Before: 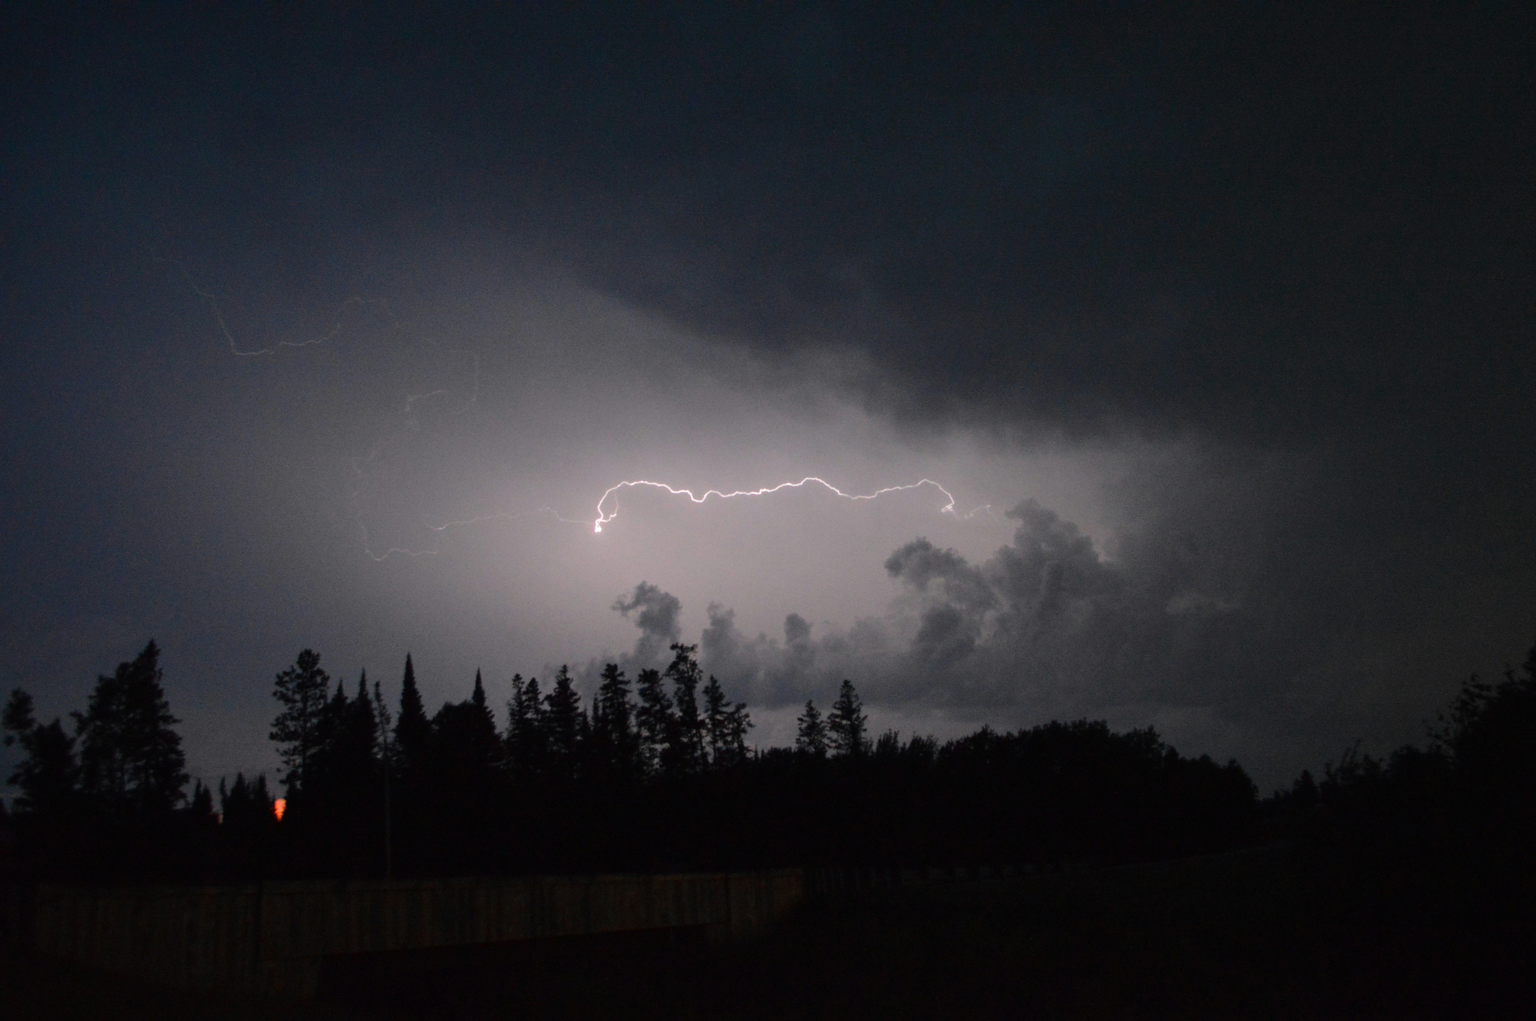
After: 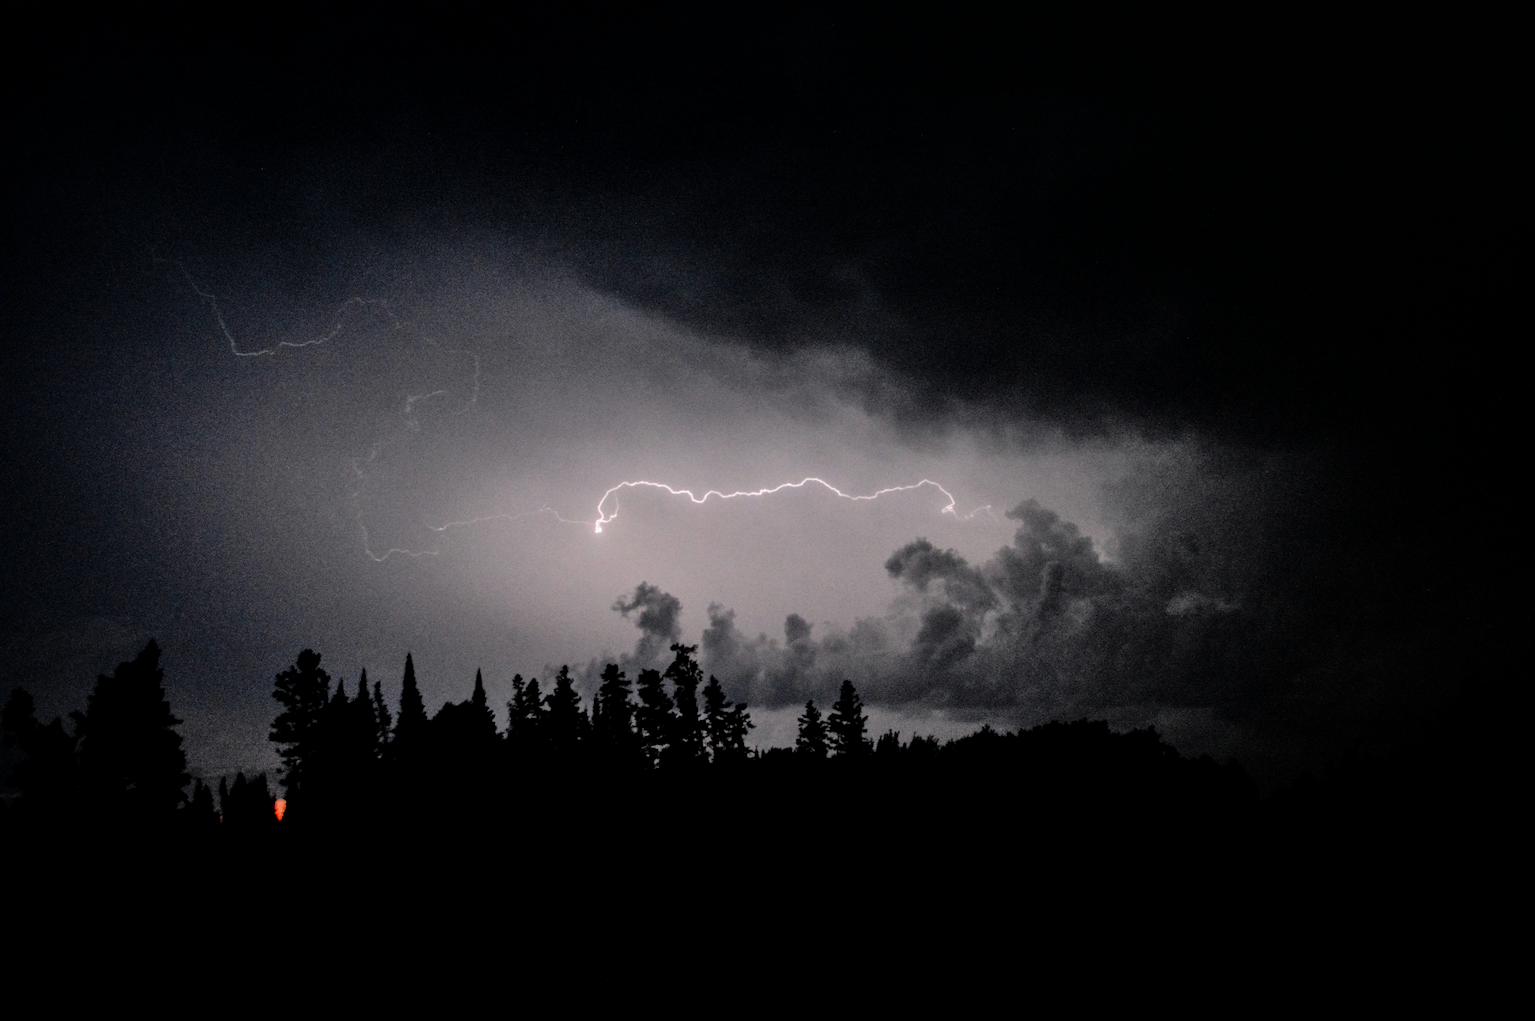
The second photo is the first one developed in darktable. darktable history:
shadows and highlights: on, module defaults
local contrast: on, module defaults
filmic rgb: black relative exposure -5 EV, white relative exposure 3.5 EV, hardness 3.19, contrast 1.5, highlights saturation mix -50%
